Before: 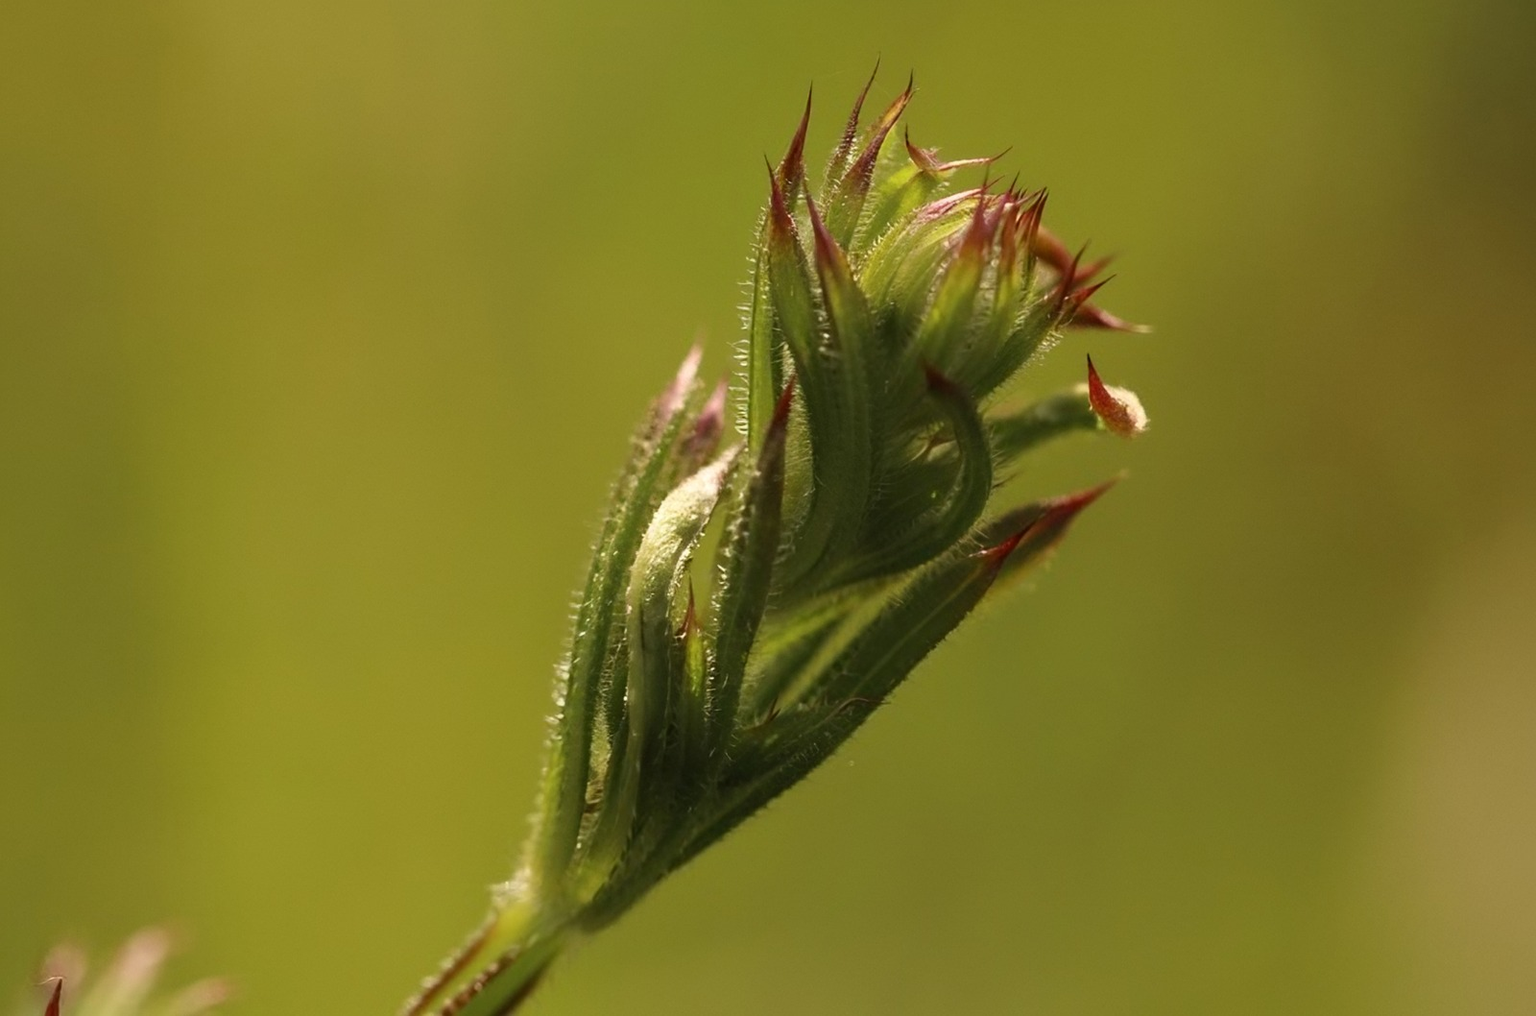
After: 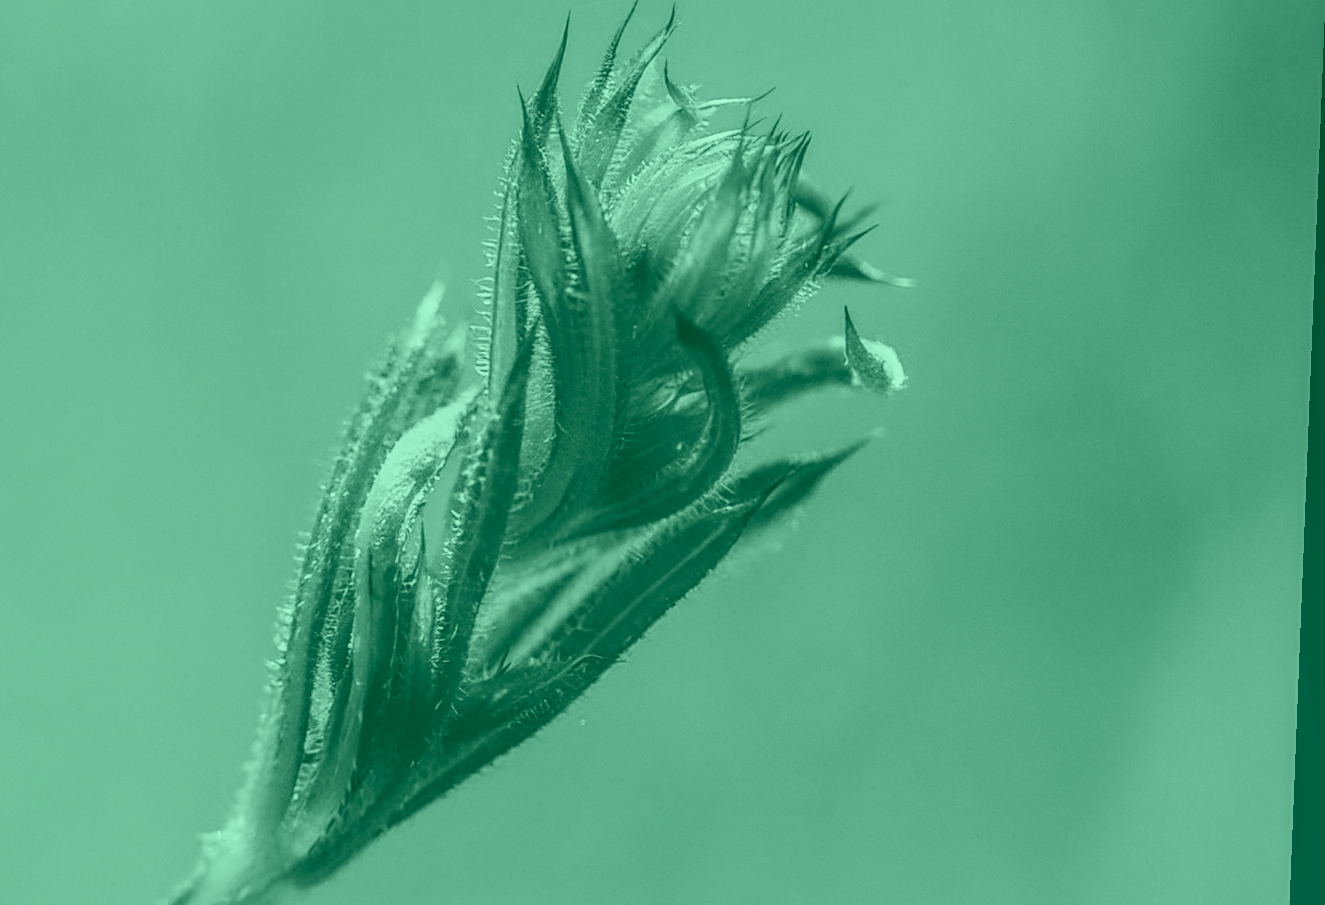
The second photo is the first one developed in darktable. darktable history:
exposure: black level correction -0.002, exposure 0.54 EV, compensate highlight preservation false
filmic rgb: hardness 4.17, contrast 1.364, color science v6 (2022)
local contrast: highlights 12%, shadows 38%, detail 183%, midtone range 0.471
sharpen: on, module defaults
crop: left 19.159%, top 9.58%, bottom 9.58%
rotate and perspective: rotation 2.27°, automatic cropping off
colorize: hue 147.6°, saturation 65%, lightness 21.64%
